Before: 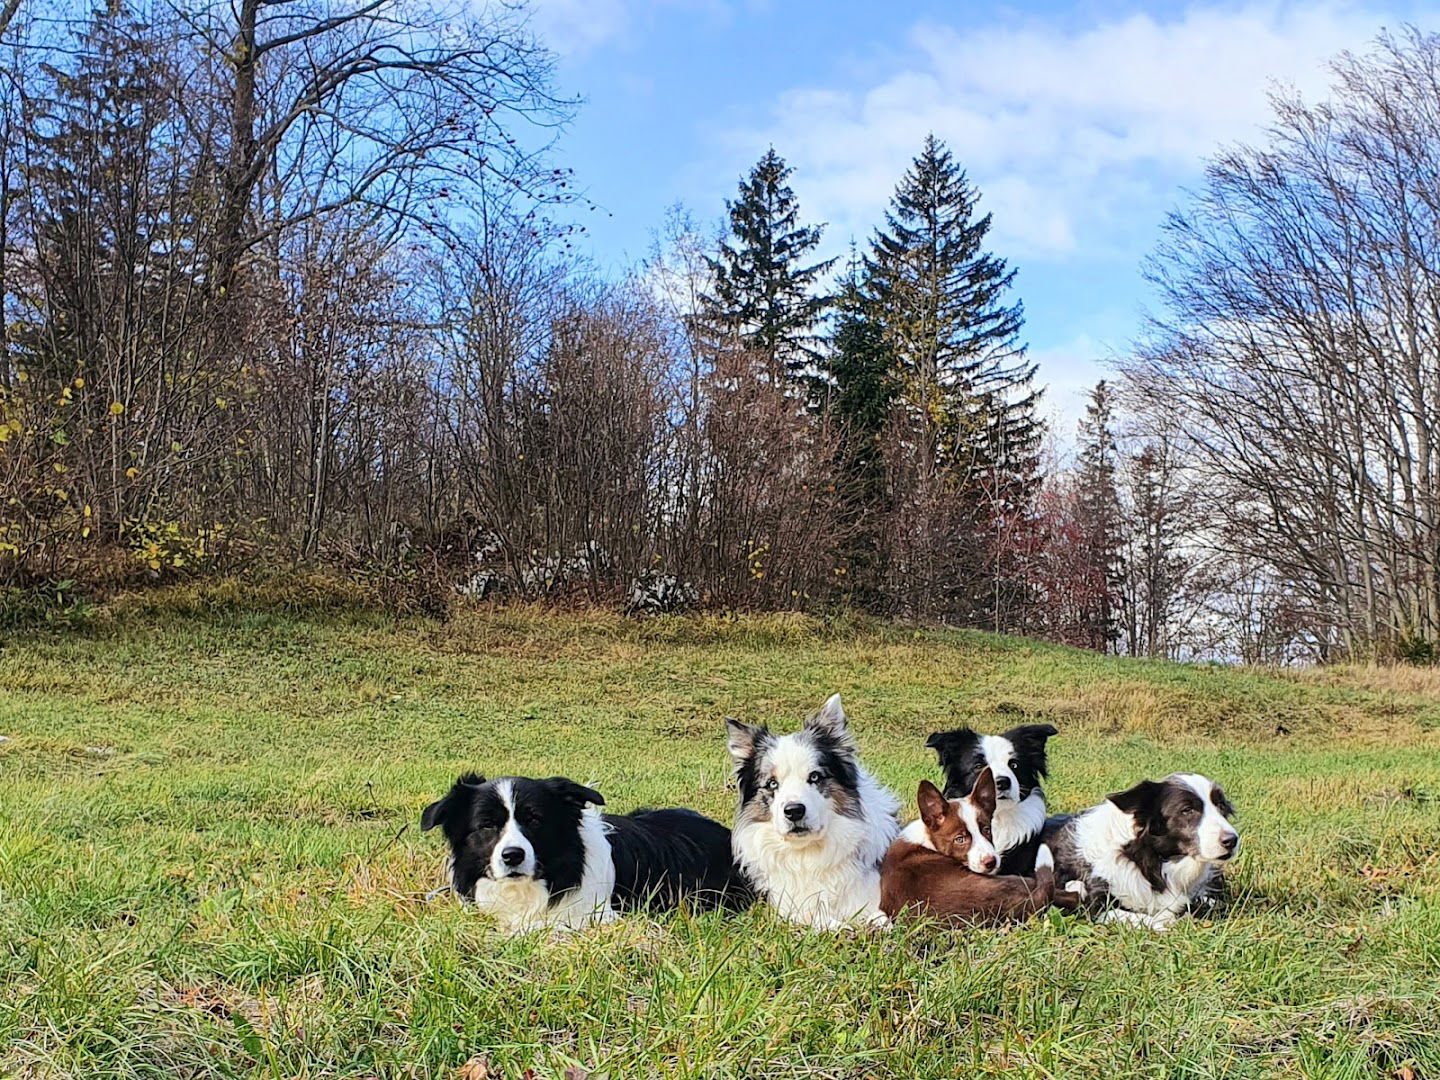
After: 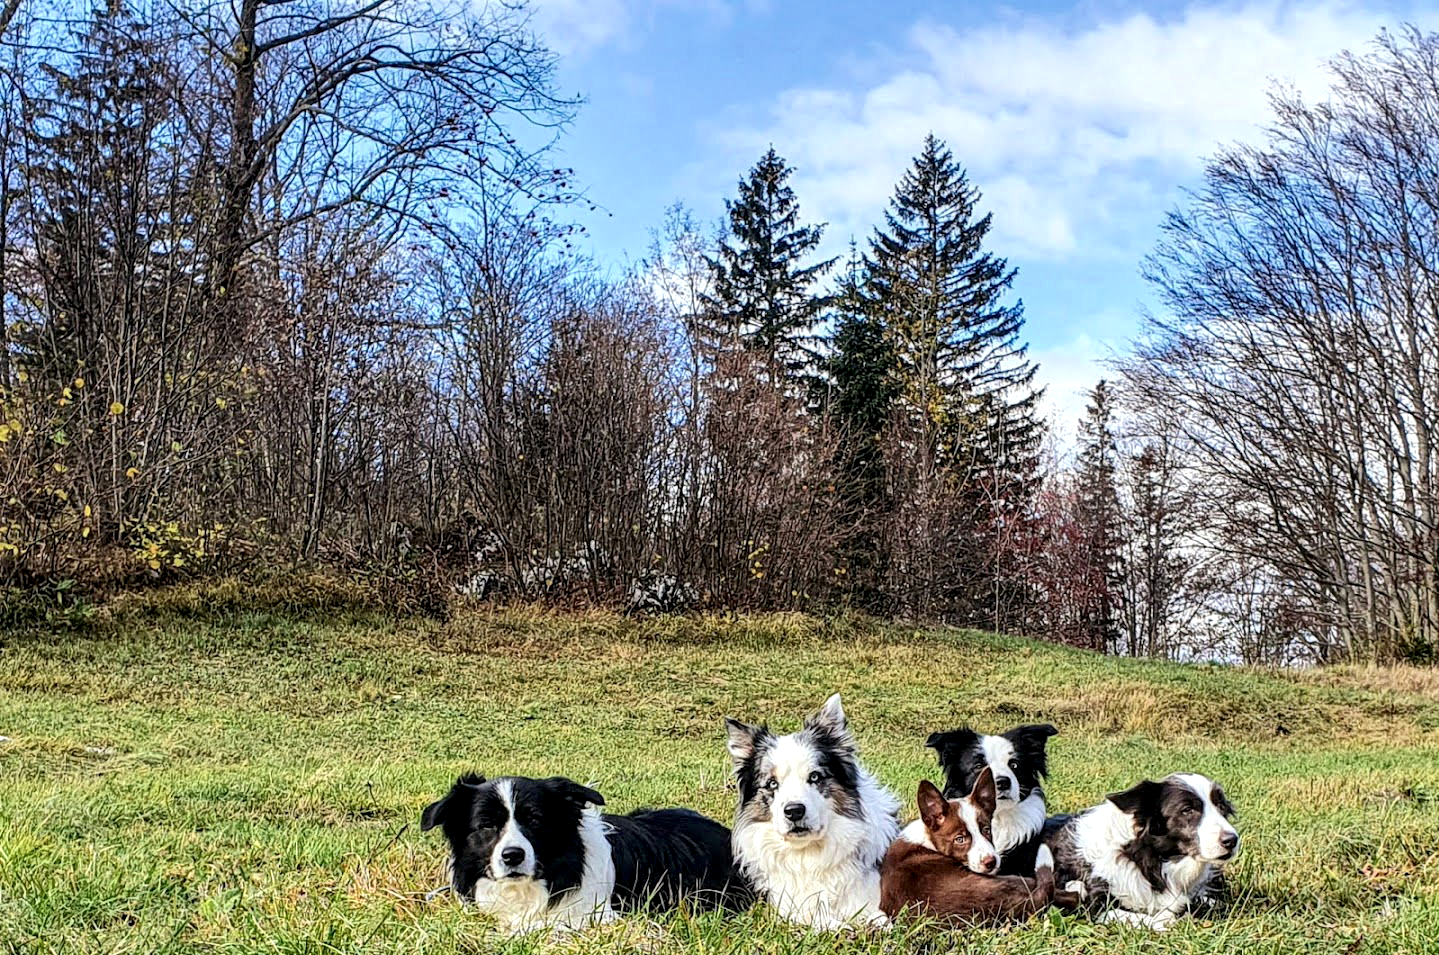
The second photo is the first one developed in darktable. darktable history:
shadows and highlights: shadows 30.86, highlights 0, soften with gaussian
crop and rotate: top 0%, bottom 11.49%
local contrast: highlights 60%, shadows 60%, detail 160%
